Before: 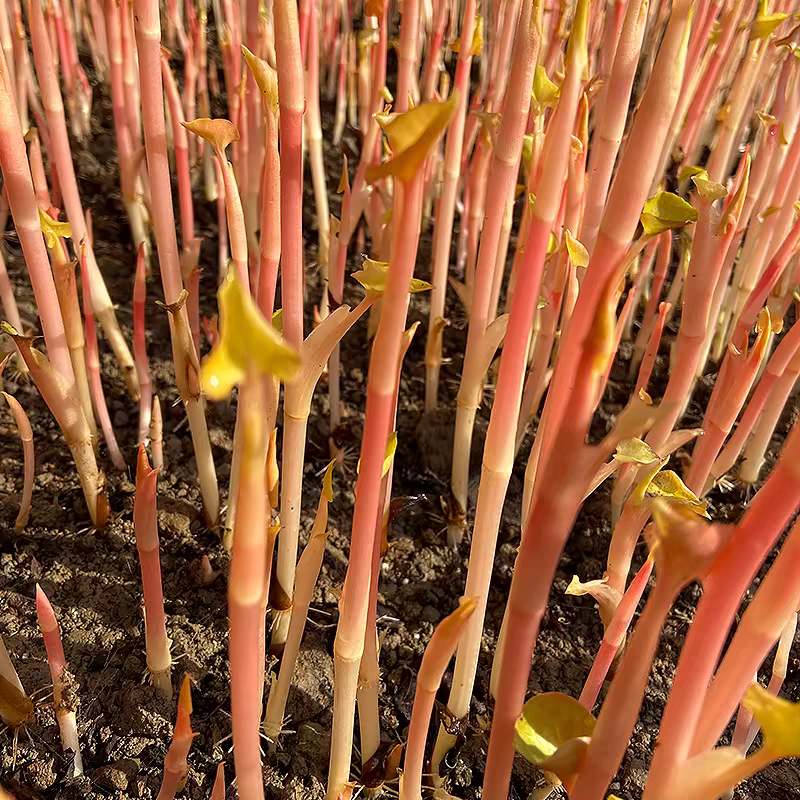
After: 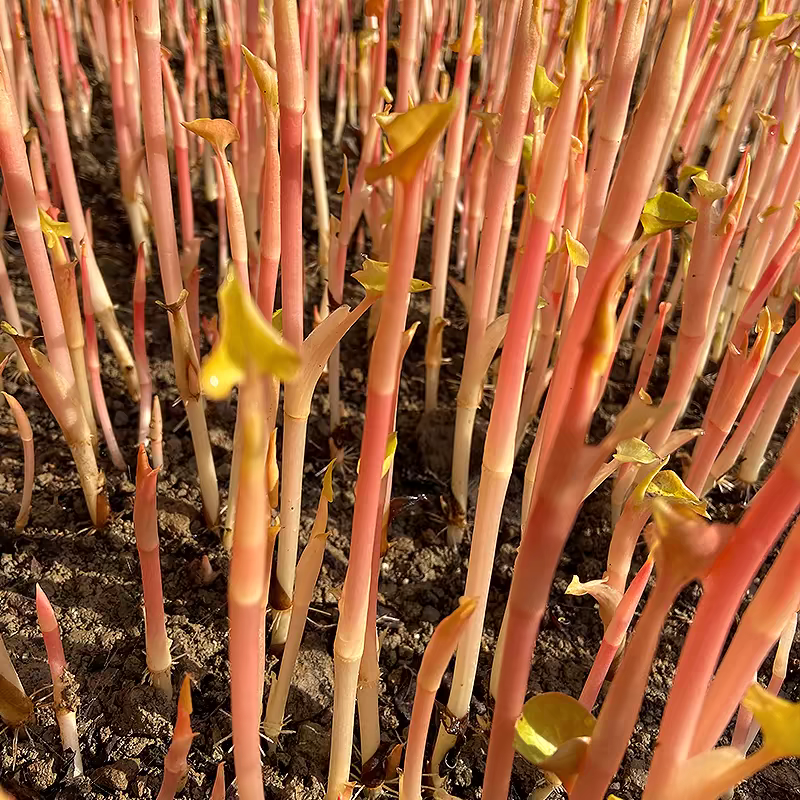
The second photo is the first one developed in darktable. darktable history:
shadows and highlights: radius 135.03, soften with gaussian
